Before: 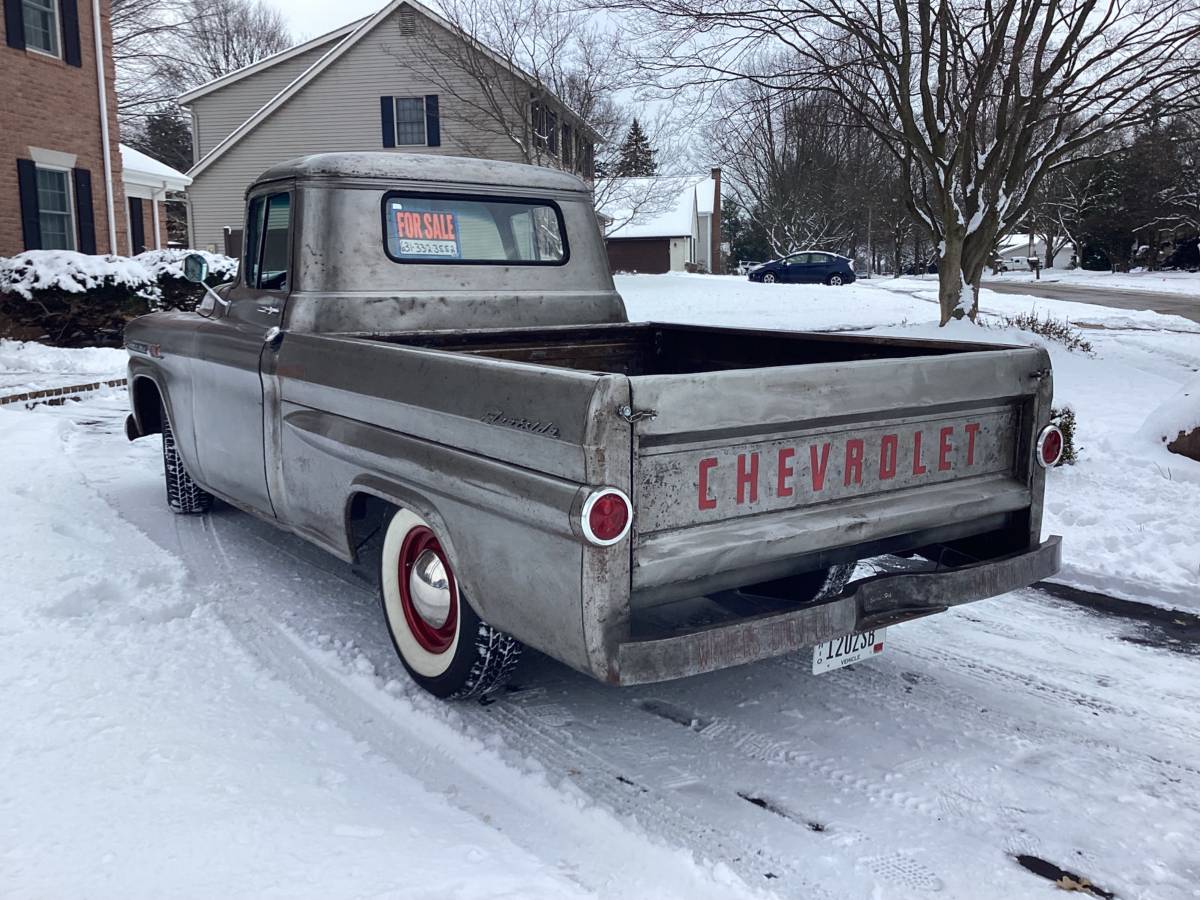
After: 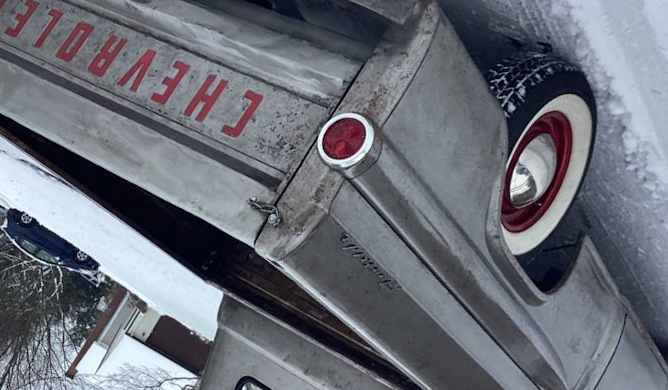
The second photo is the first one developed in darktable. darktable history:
crop and rotate: angle 148.07°, left 9.107%, top 15.58%, right 4.357%, bottom 17.088%
